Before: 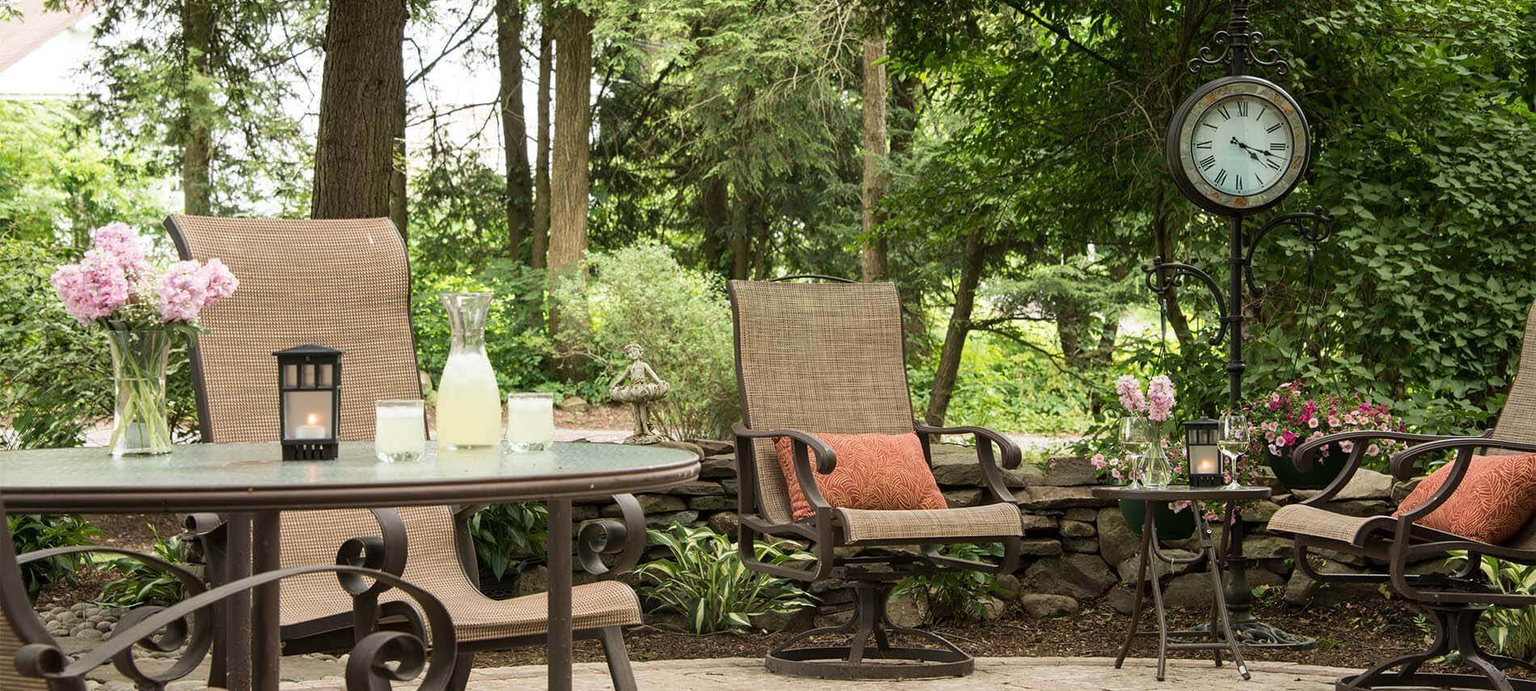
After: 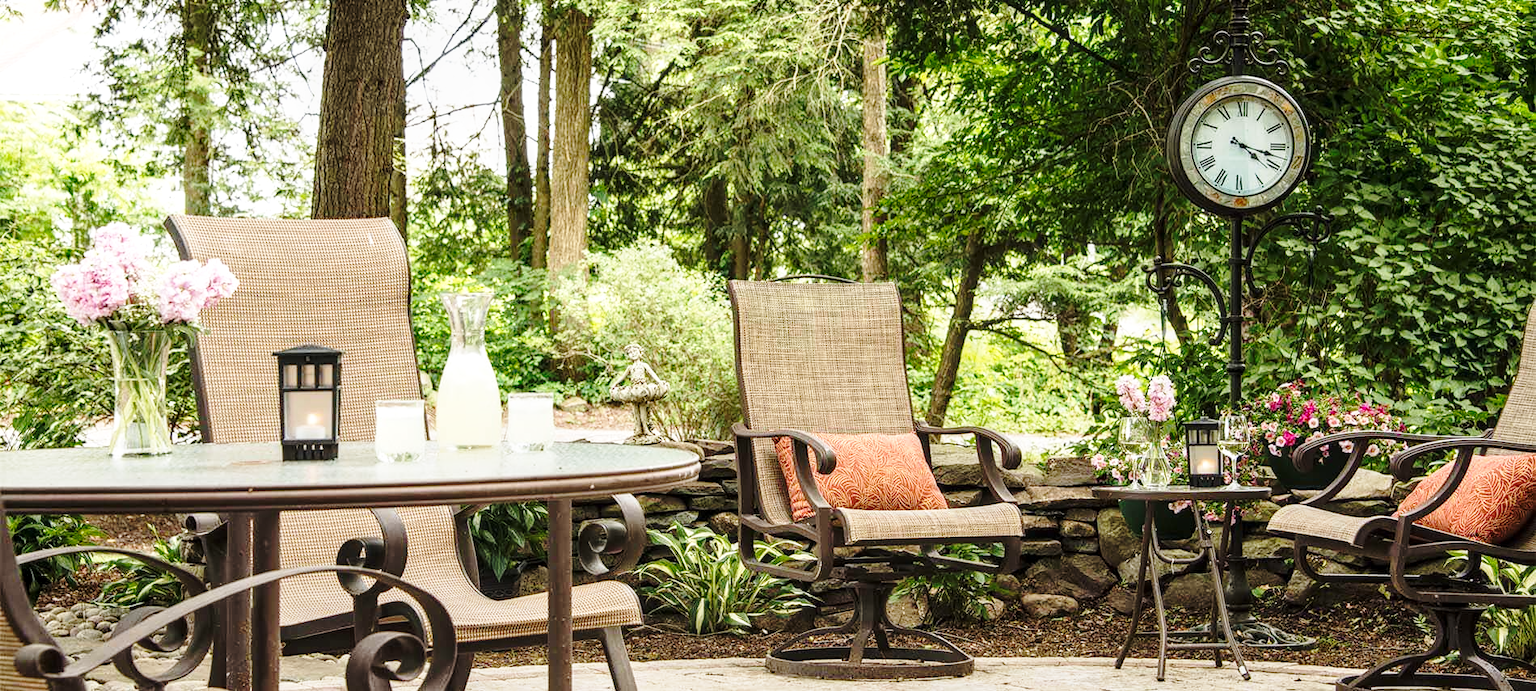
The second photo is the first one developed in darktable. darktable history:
local contrast: on, module defaults
base curve: curves: ch0 [(0, 0) (0.032, 0.037) (0.105, 0.228) (0.435, 0.76) (0.856, 0.983) (1, 1)], preserve colors none
